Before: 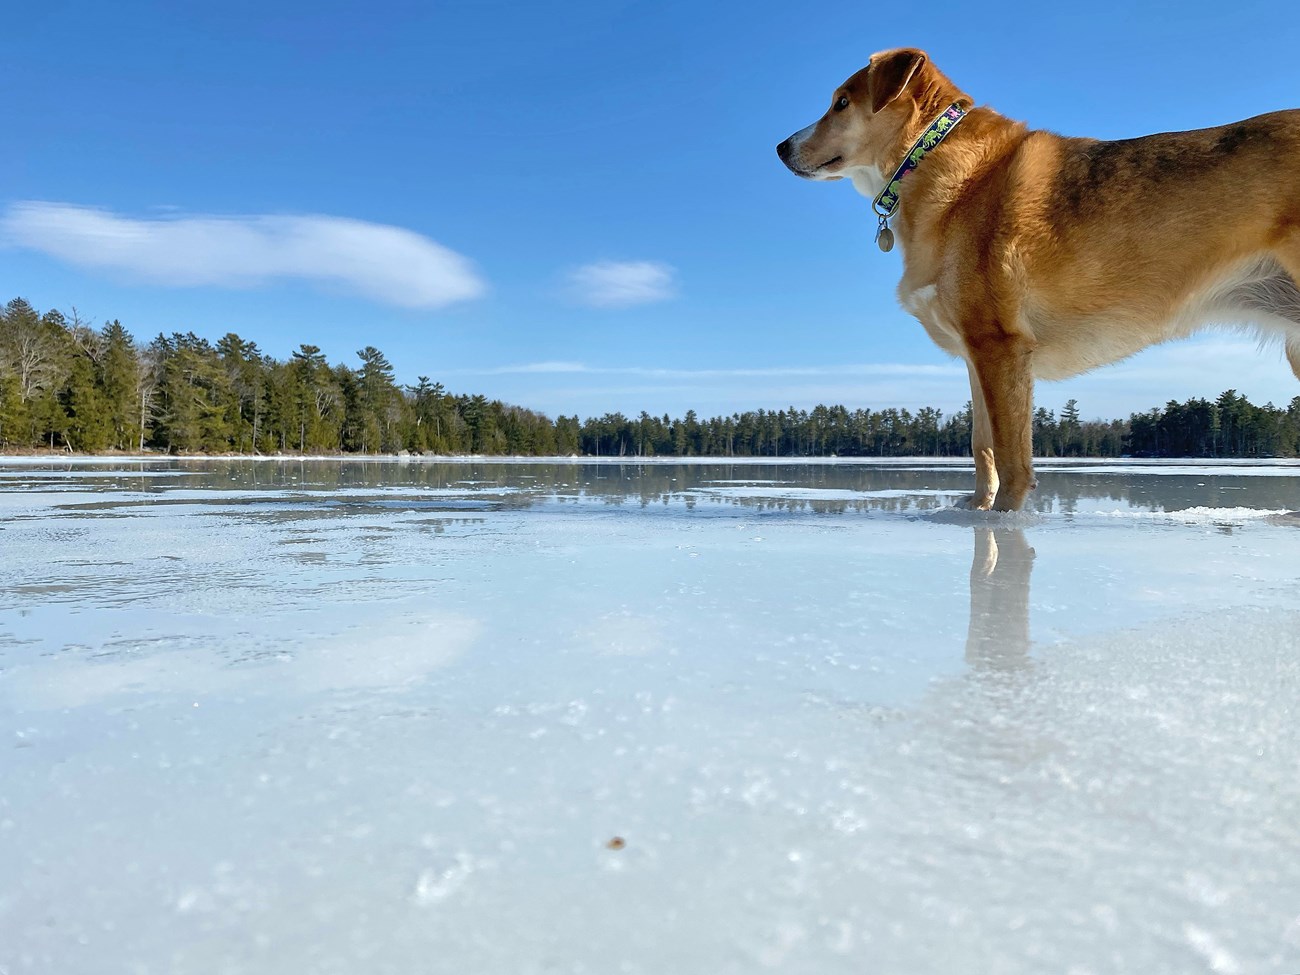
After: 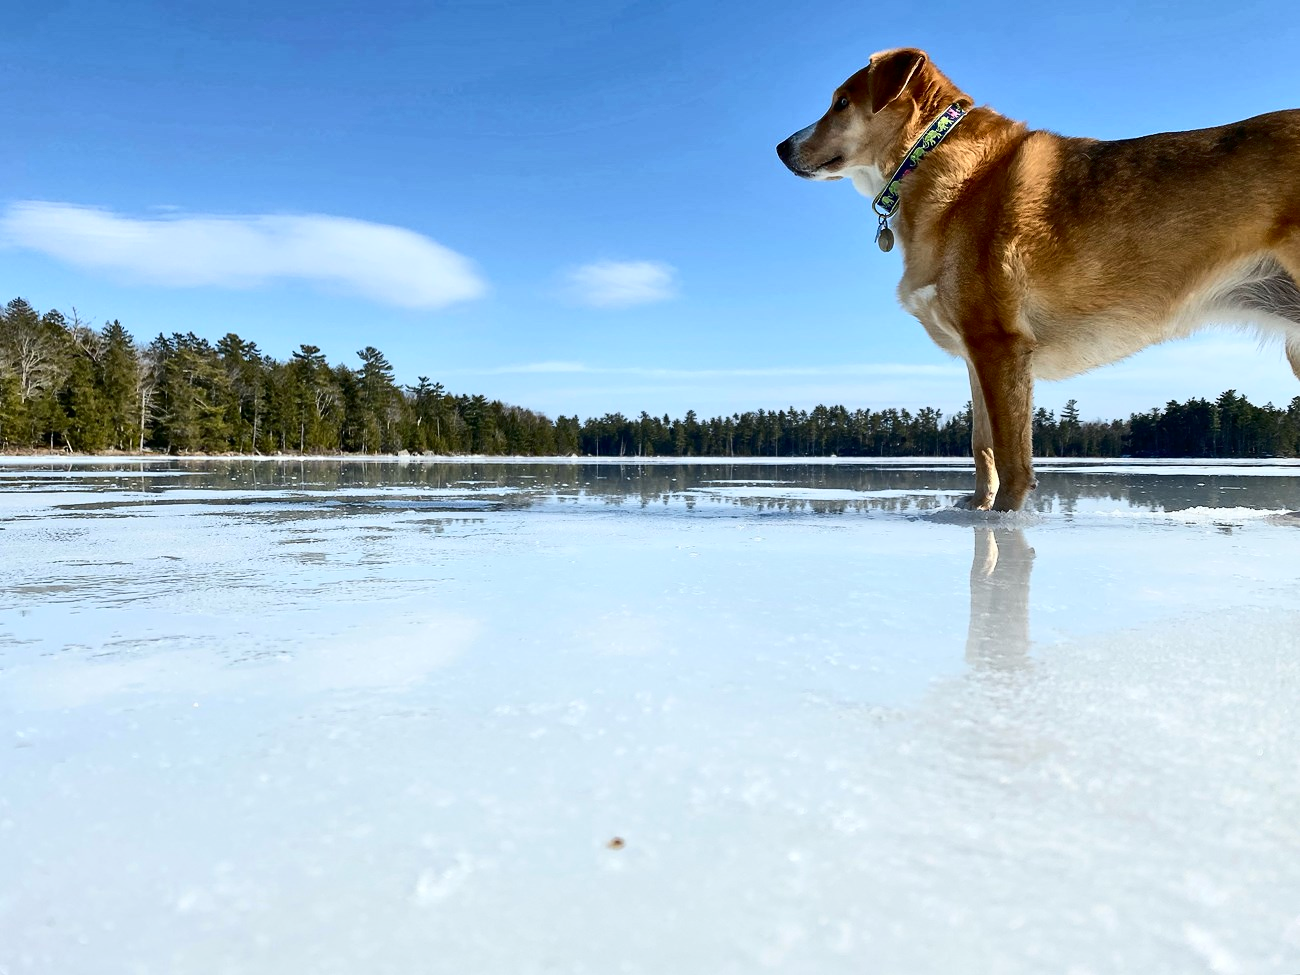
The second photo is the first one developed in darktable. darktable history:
contrast brightness saturation: contrast 0.299
color zones: curves: ch0 [(0.25, 0.5) (0.463, 0.627) (0.484, 0.637) (0.75, 0.5)], mix -121.22%
